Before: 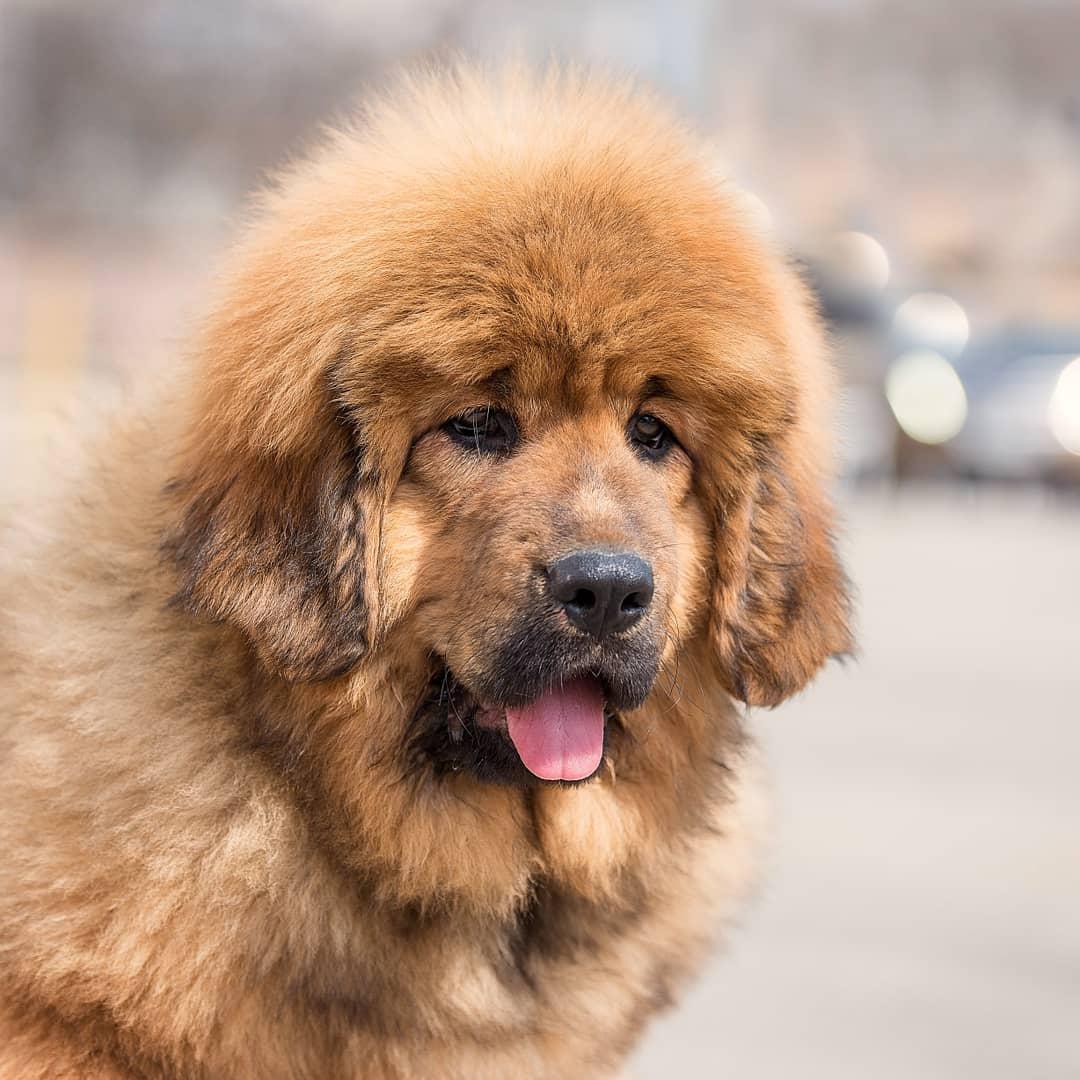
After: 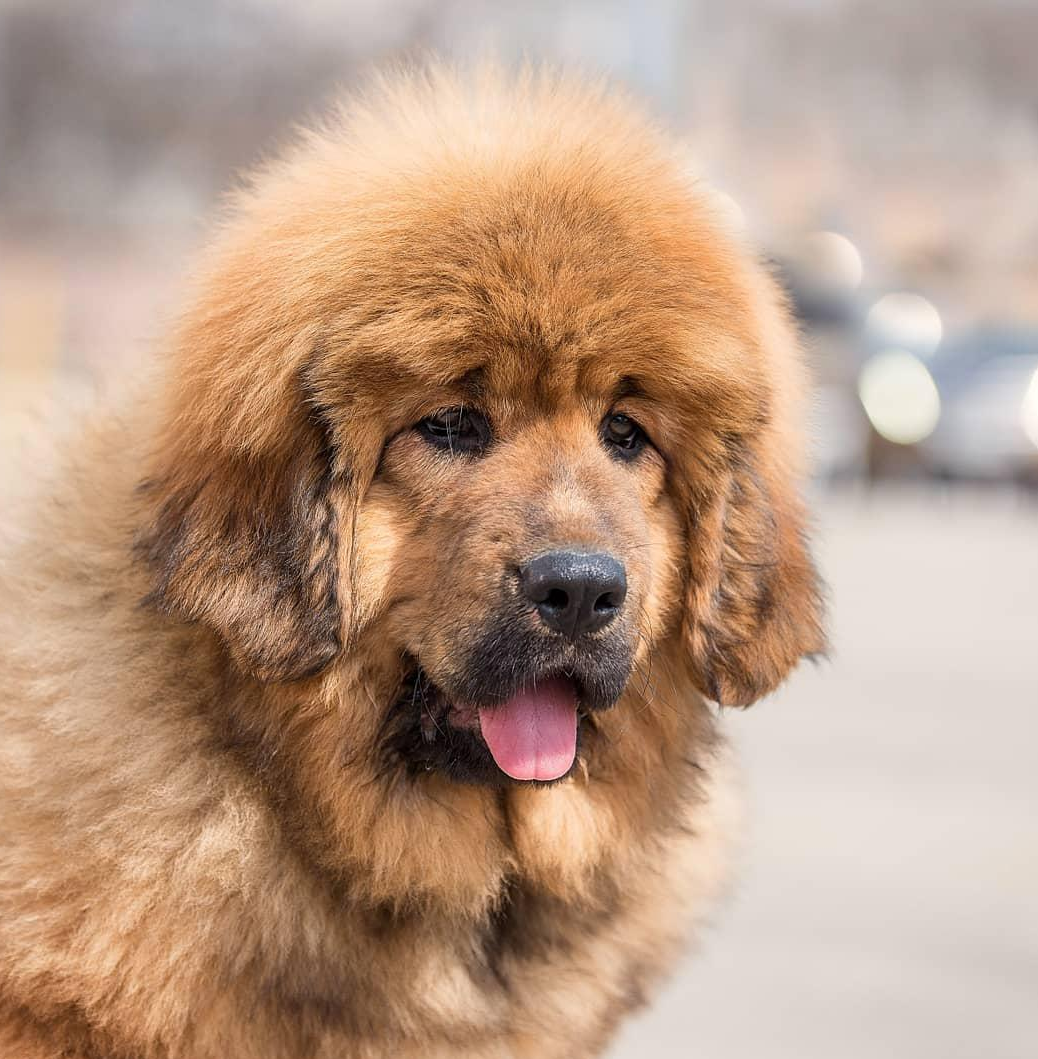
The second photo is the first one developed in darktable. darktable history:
crop and rotate: left 2.538%, right 1.323%, bottom 1.859%
